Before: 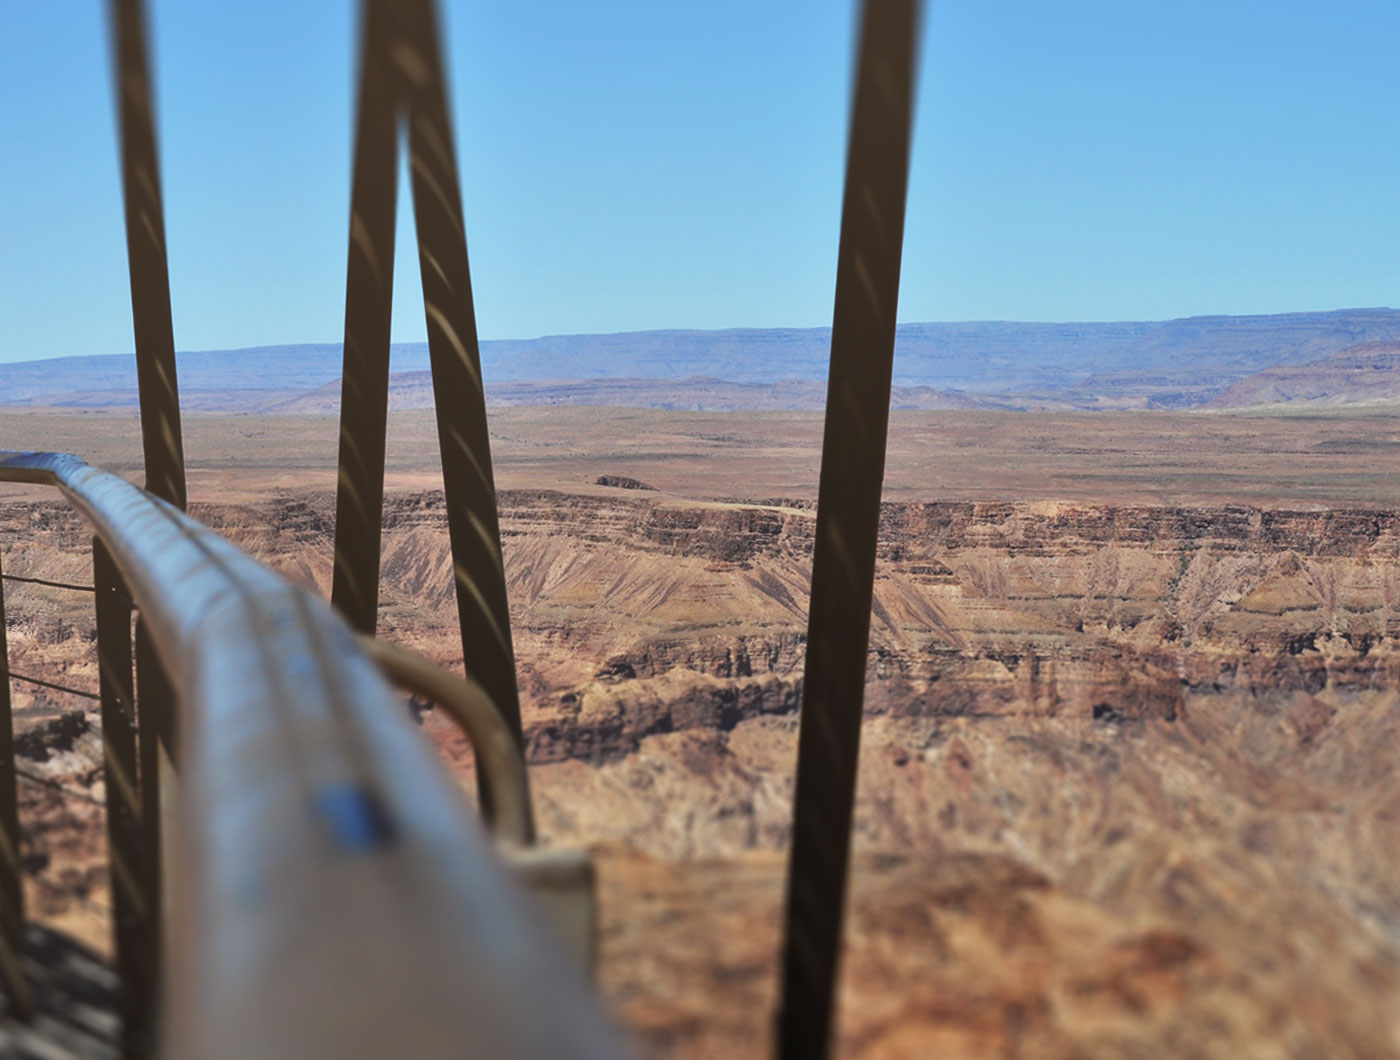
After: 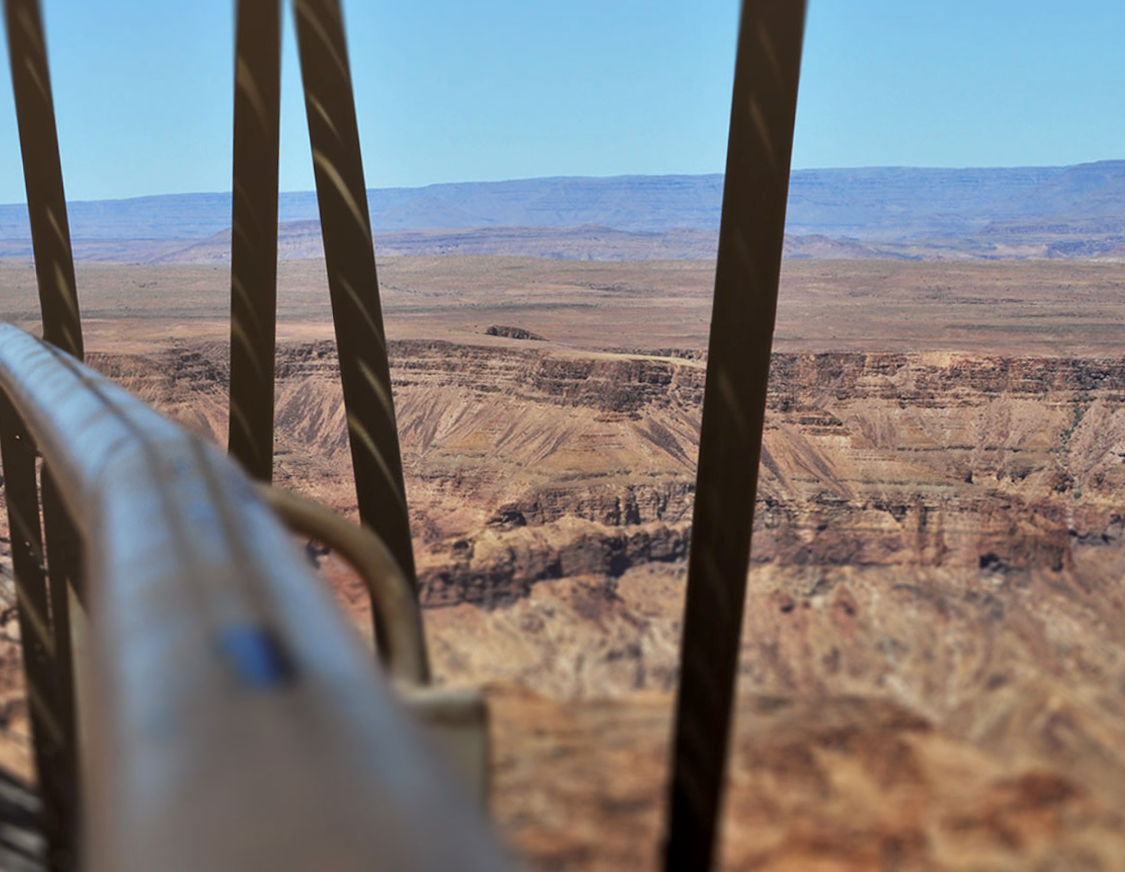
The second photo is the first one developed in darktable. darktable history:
crop and rotate: left 4.842%, top 15.51%, right 10.668%
exposure: black level correction 0.005, exposure 0.001 EV, compensate highlight preservation false
rotate and perspective: rotation 0.074°, lens shift (vertical) 0.096, lens shift (horizontal) -0.041, crop left 0.043, crop right 0.952, crop top 0.024, crop bottom 0.979
tone equalizer: on, module defaults
